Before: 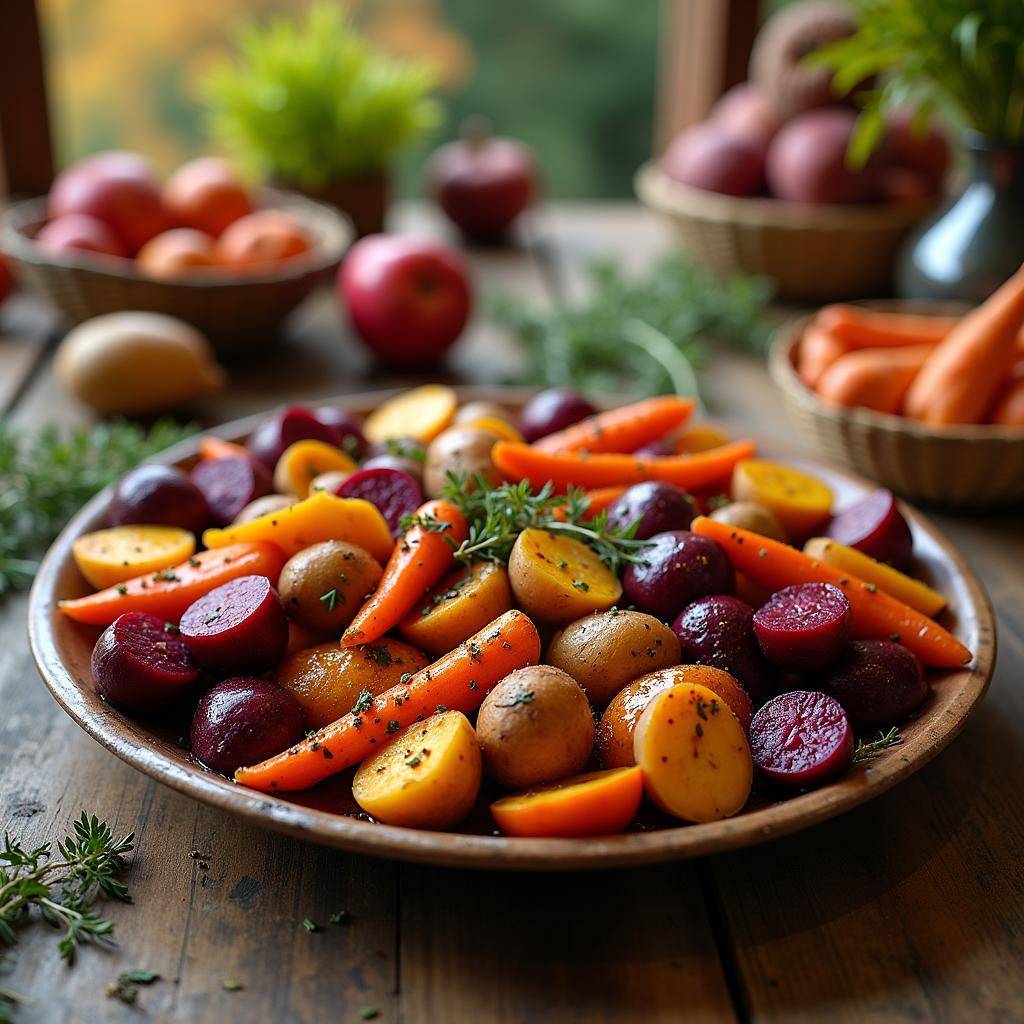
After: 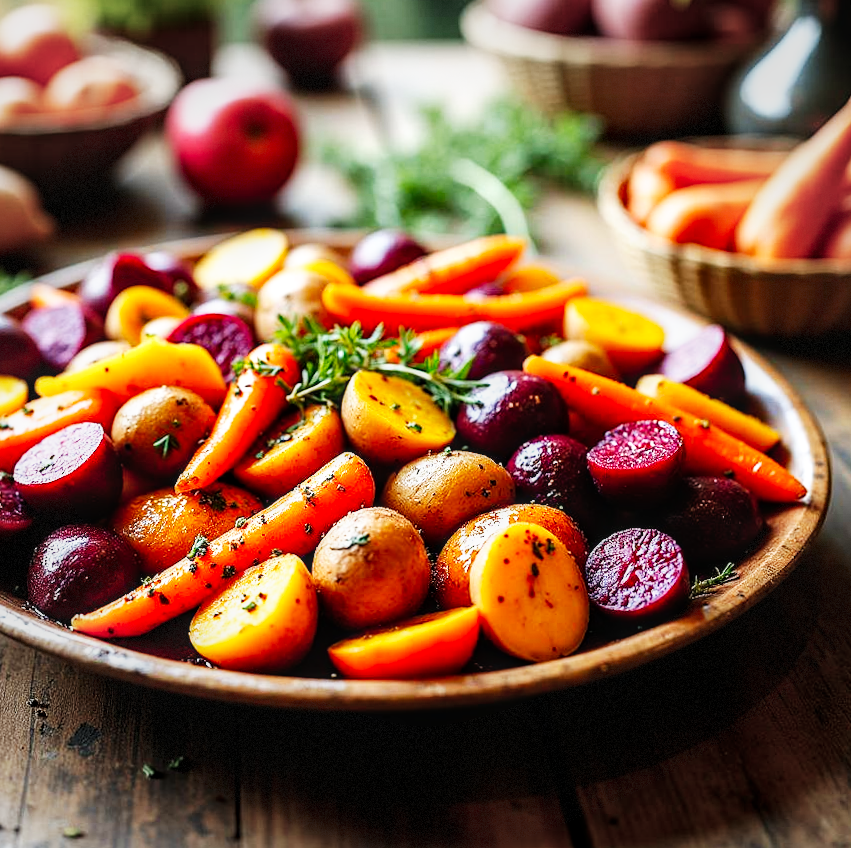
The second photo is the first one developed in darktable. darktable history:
crop: left 16.315%, top 14.246%
white balance: emerald 1
rotate and perspective: rotation -1°, crop left 0.011, crop right 0.989, crop top 0.025, crop bottom 0.975
vignetting: fall-off start 91%, fall-off radius 39.39%, brightness -0.182, saturation -0.3, width/height ratio 1.219, shape 1.3, dithering 8-bit output, unbound false
local contrast: on, module defaults
base curve: curves: ch0 [(0, 0) (0.007, 0.004) (0.027, 0.03) (0.046, 0.07) (0.207, 0.54) (0.442, 0.872) (0.673, 0.972) (1, 1)], preserve colors none
